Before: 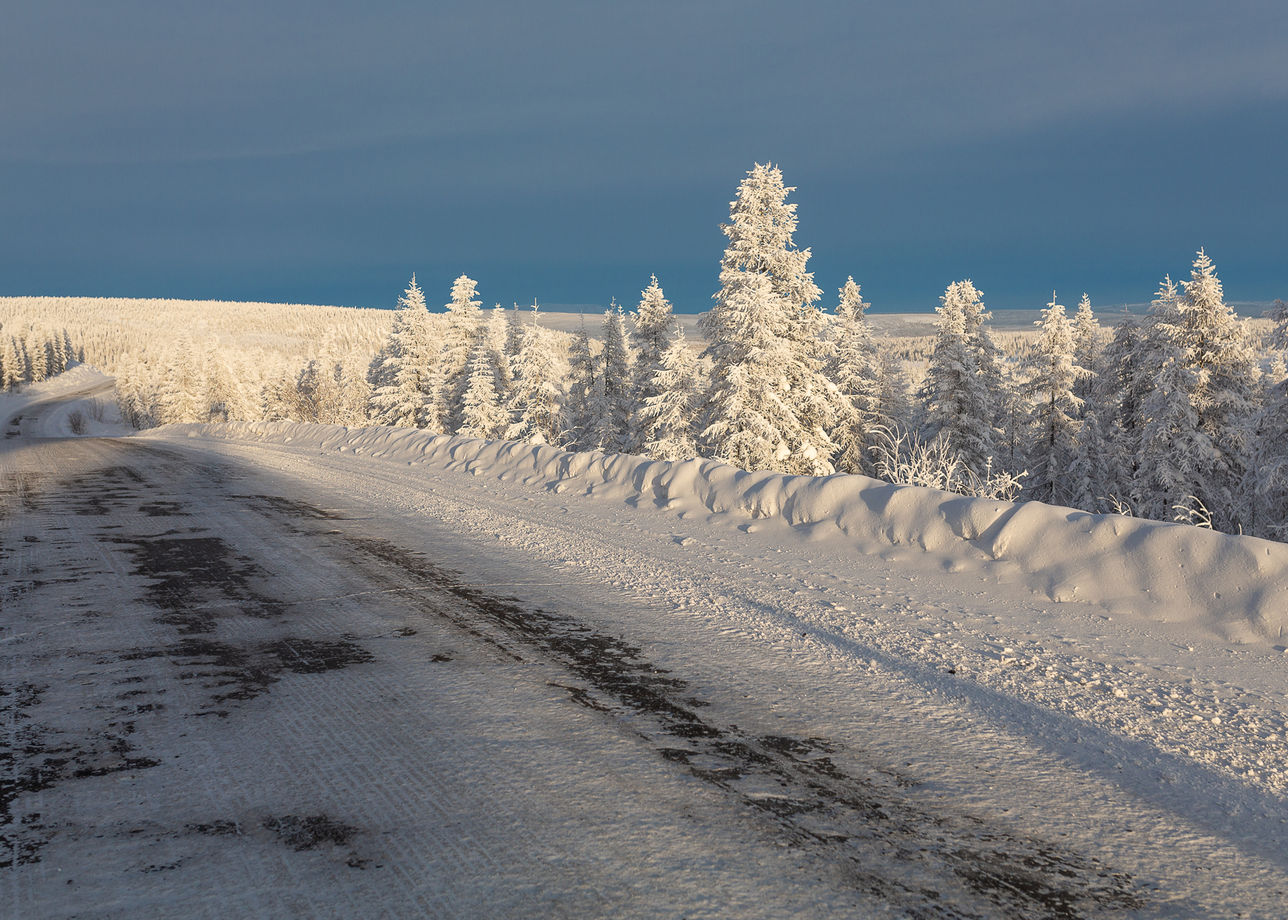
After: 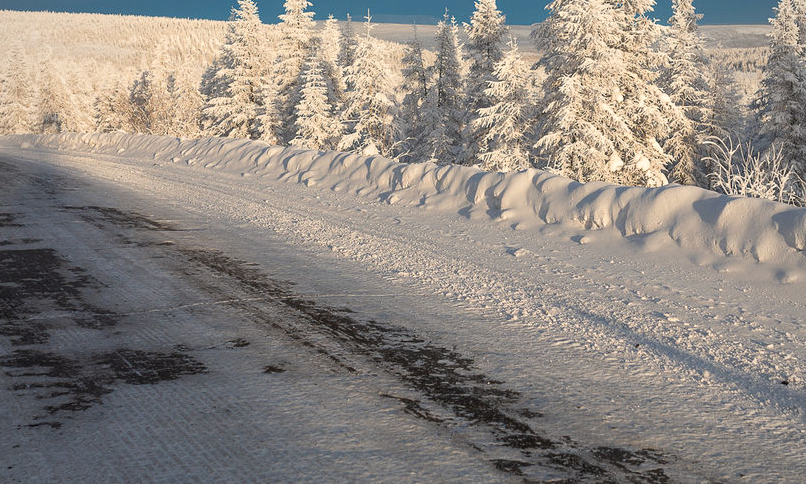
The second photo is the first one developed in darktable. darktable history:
color zones: curves: ch1 [(0.263, 0.53) (0.376, 0.287) (0.487, 0.512) (0.748, 0.547) (1, 0.513)]; ch2 [(0.262, 0.45) (0.751, 0.477)]
tone equalizer: on, module defaults
crop: left 12.986%, top 31.495%, right 24.425%, bottom 15.816%
vignetting: brightness -0.177, saturation -0.295, width/height ratio 1.096
contrast brightness saturation: saturation -0.068
